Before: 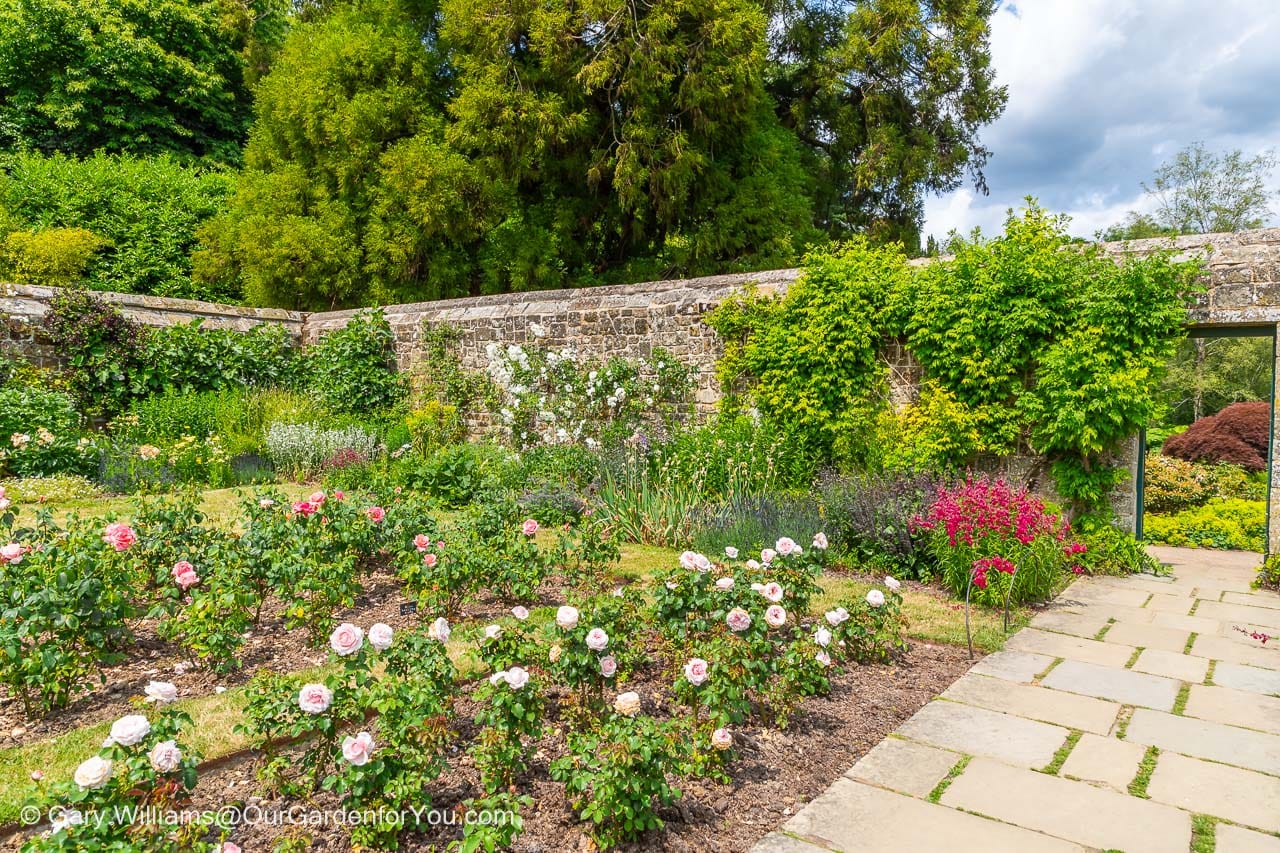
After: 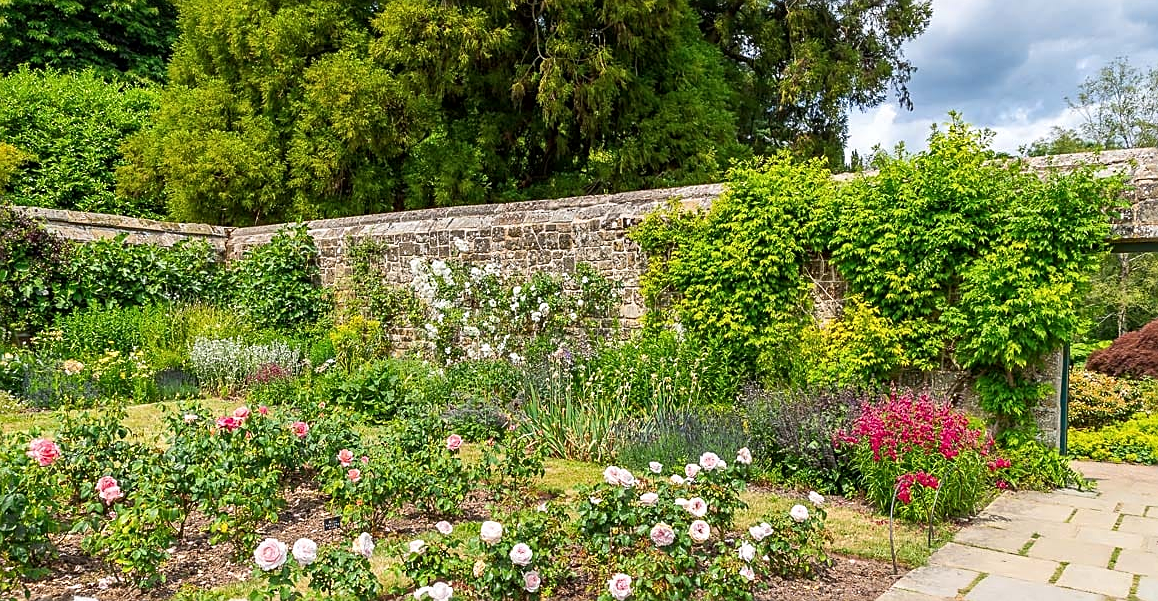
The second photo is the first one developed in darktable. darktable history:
local contrast: mode bilateral grid, contrast 20, coarseness 50, detail 119%, midtone range 0.2
sharpen: on, module defaults
crop: left 5.988%, top 10.025%, right 3.501%, bottom 19.453%
